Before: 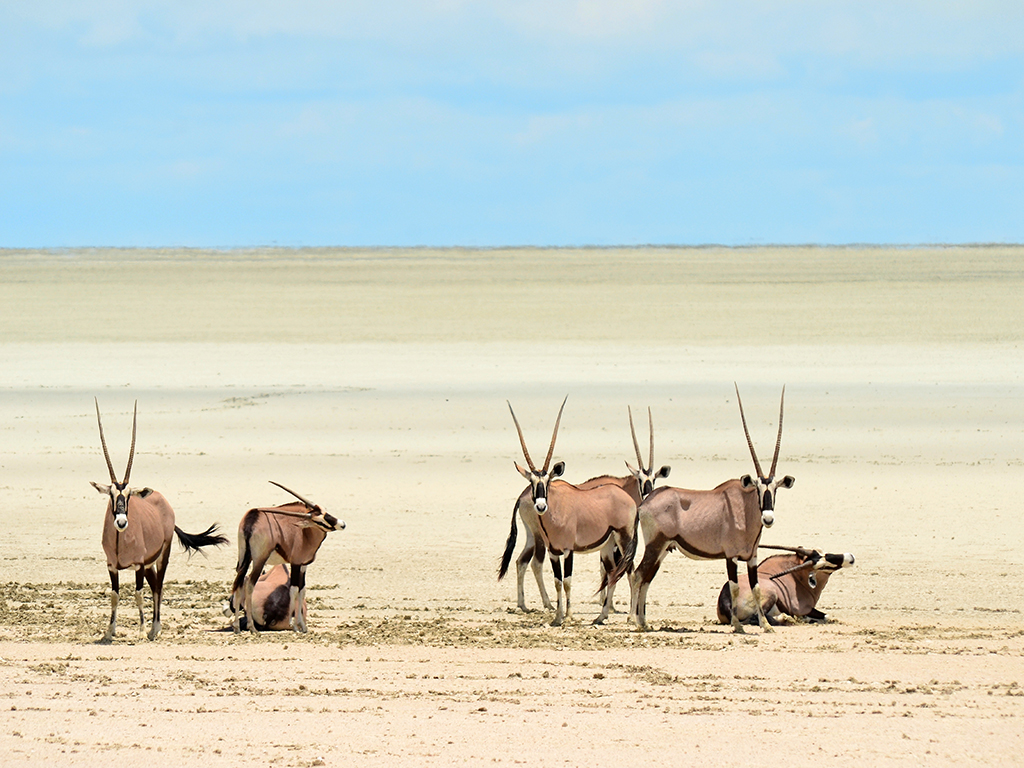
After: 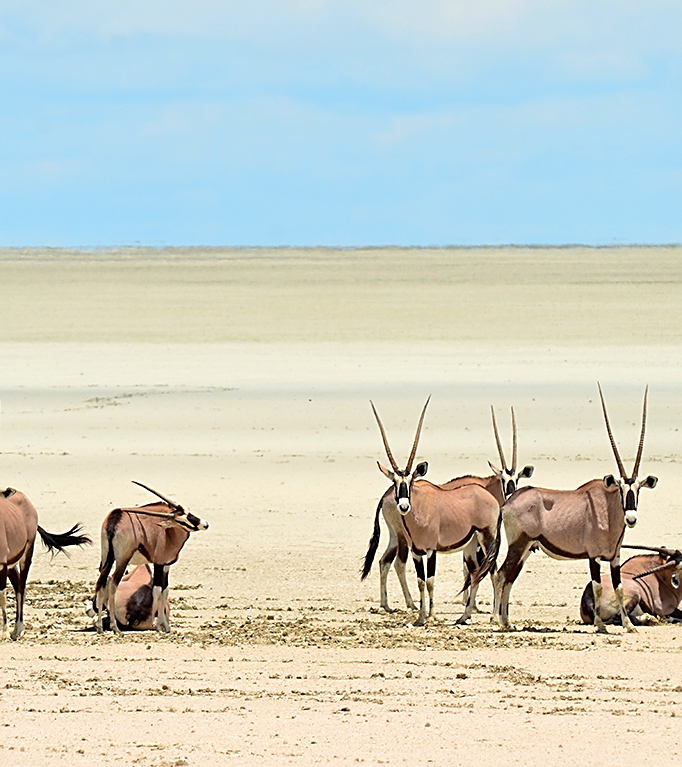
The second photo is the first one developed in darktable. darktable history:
crop and rotate: left 13.394%, right 19.932%
sharpen: on, module defaults
